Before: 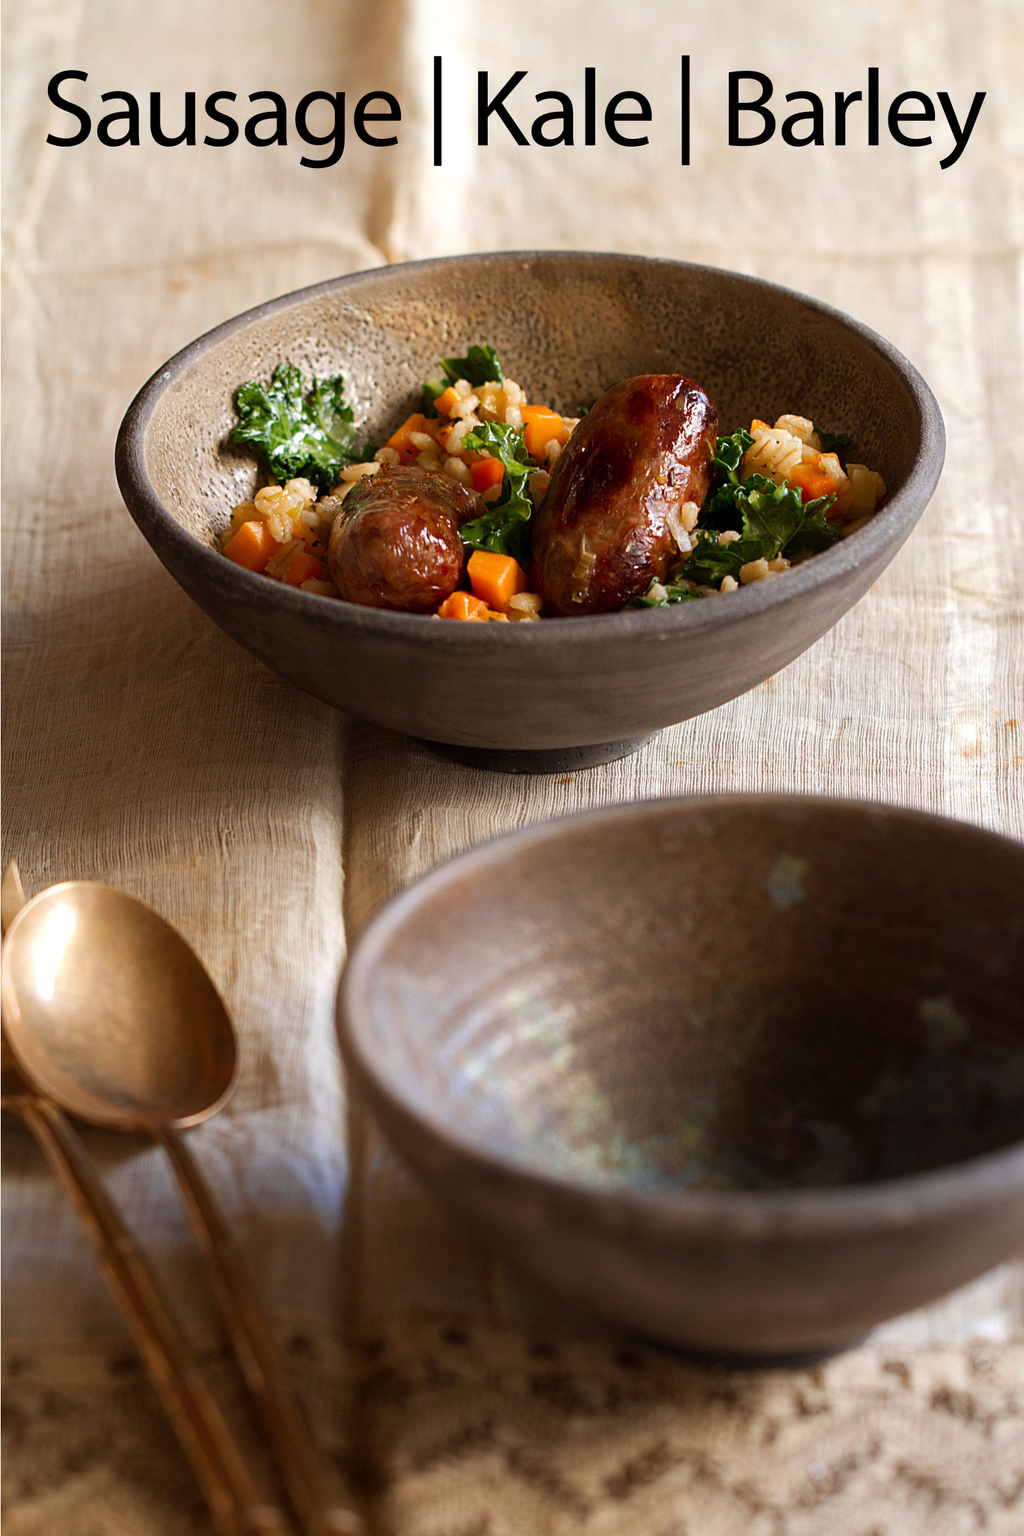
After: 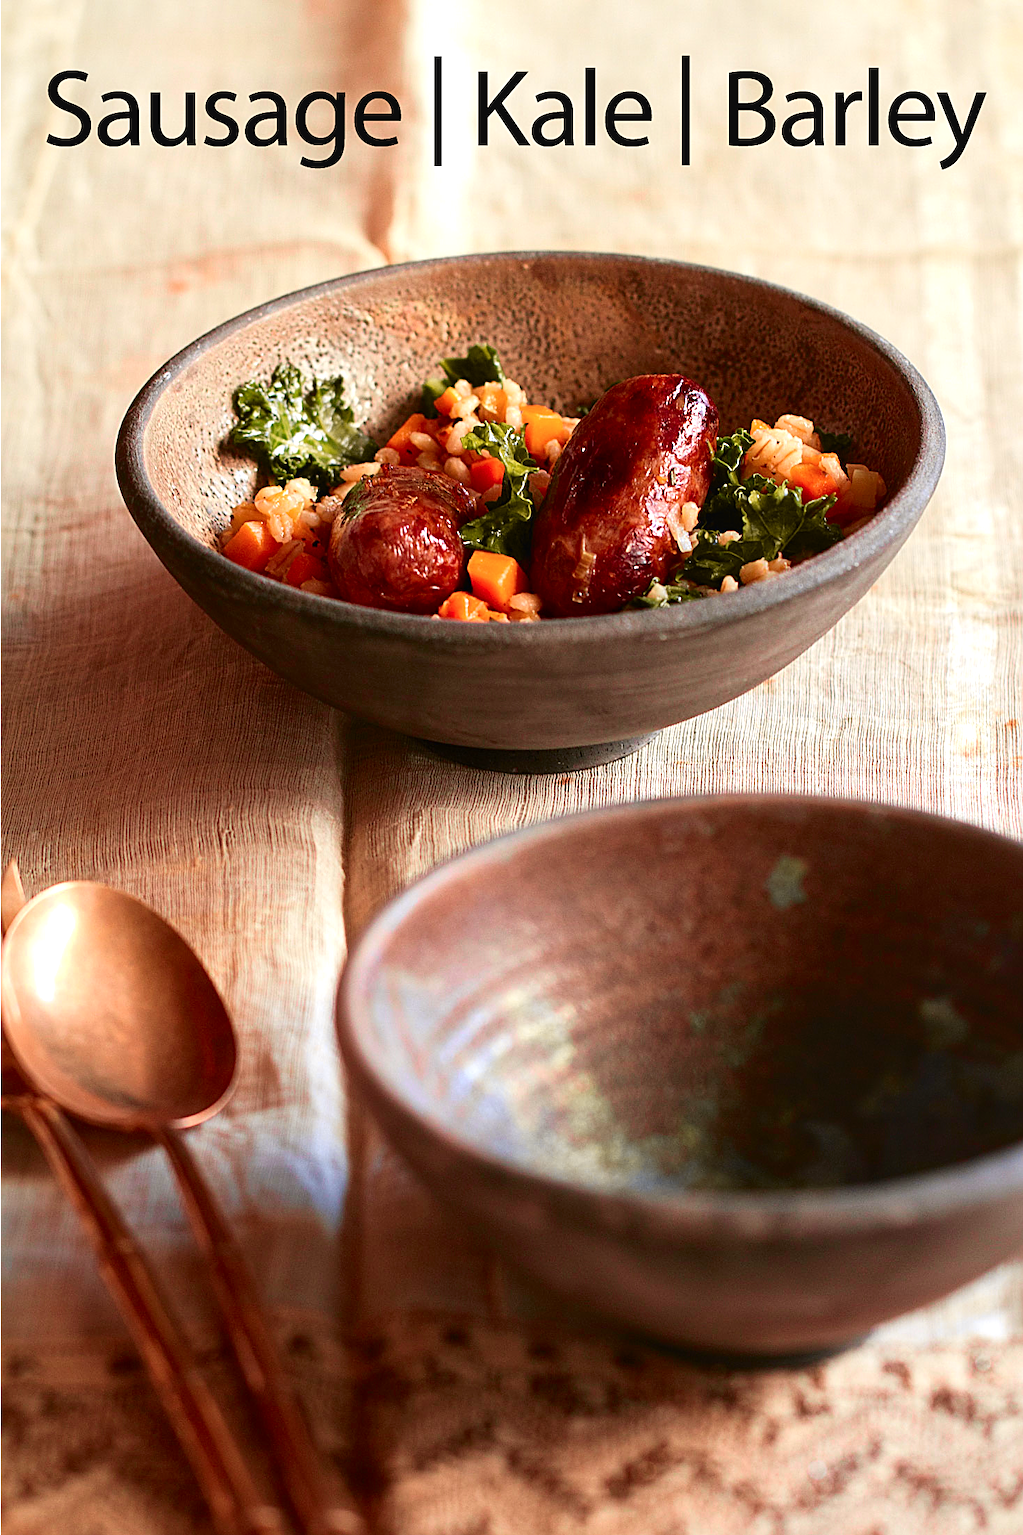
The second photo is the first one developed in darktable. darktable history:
exposure: exposure 0.217 EV, compensate highlight preservation false
tone curve: curves: ch0 [(0, 0.036) (0.119, 0.115) (0.466, 0.498) (0.715, 0.767) (0.817, 0.865) (1, 0.998)]; ch1 [(0, 0) (0.377, 0.424) (0.442, 0.491) (0.487, 0.498) (0.514, 0.512) (0.536, 0.577) (0.66, 0.724) (1, 1)]; ch2 [(0, 0) (0.38, 0.405) (0.463, 0.443) (0.492, 0.486) (0.526, 0.541) (0.578, 0.598) (1, 1)], color space Lab, independent channels, preserve colors none
sharpen: on, module defaults
local contrast: mode bilateral grid, contrast 25, coarseness 50, detail 123%, midtone range 0.2
